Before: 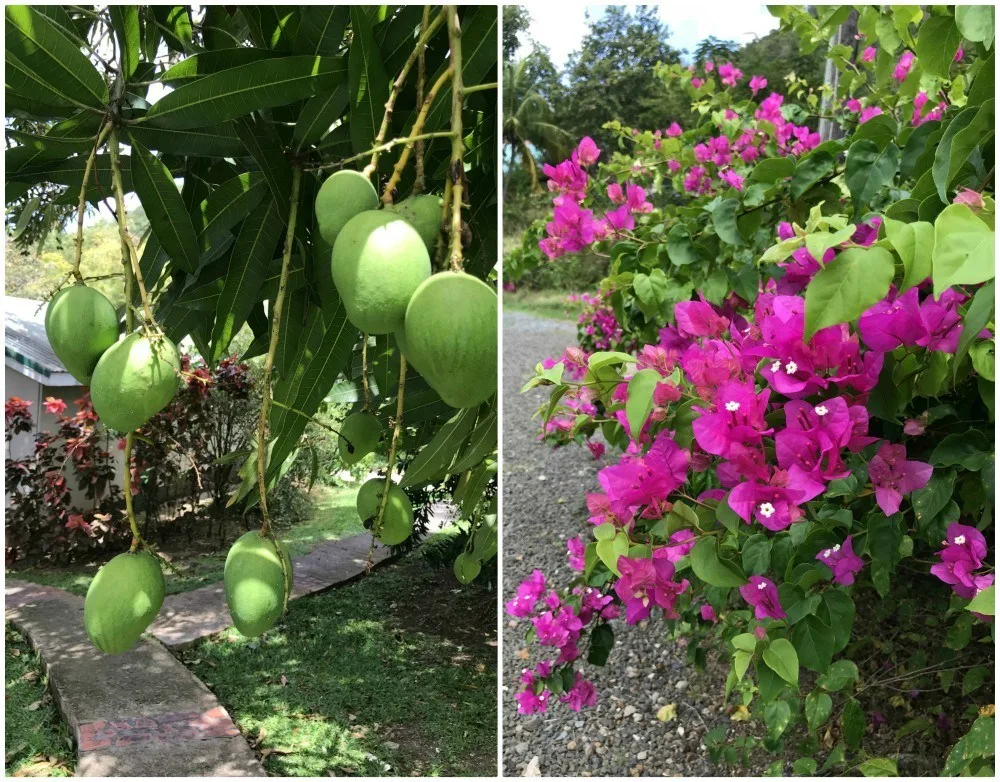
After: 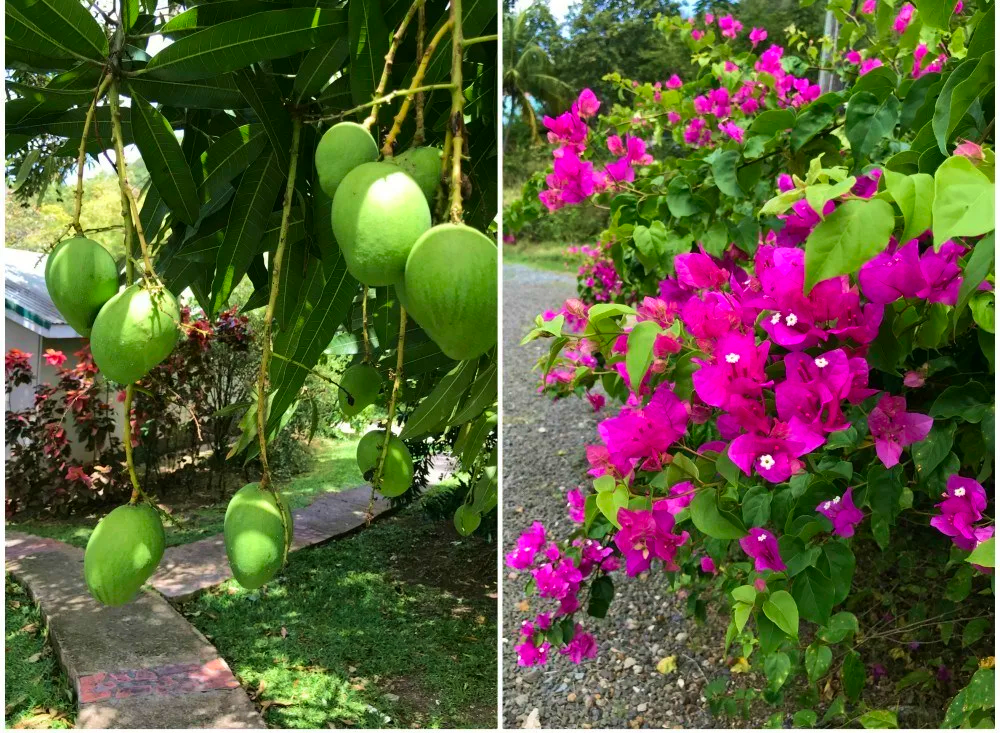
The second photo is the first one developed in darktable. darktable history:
color correction: saturation 1.34
crop and rotate: top 6.25%
velvia: on, module defaults
